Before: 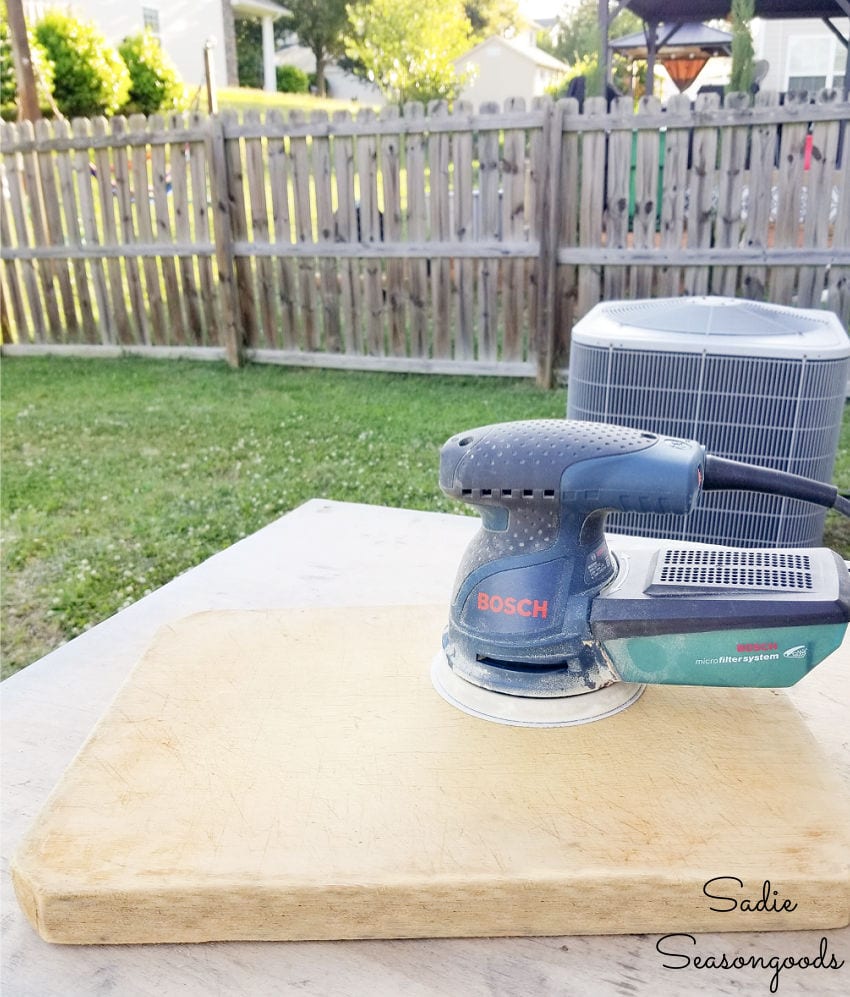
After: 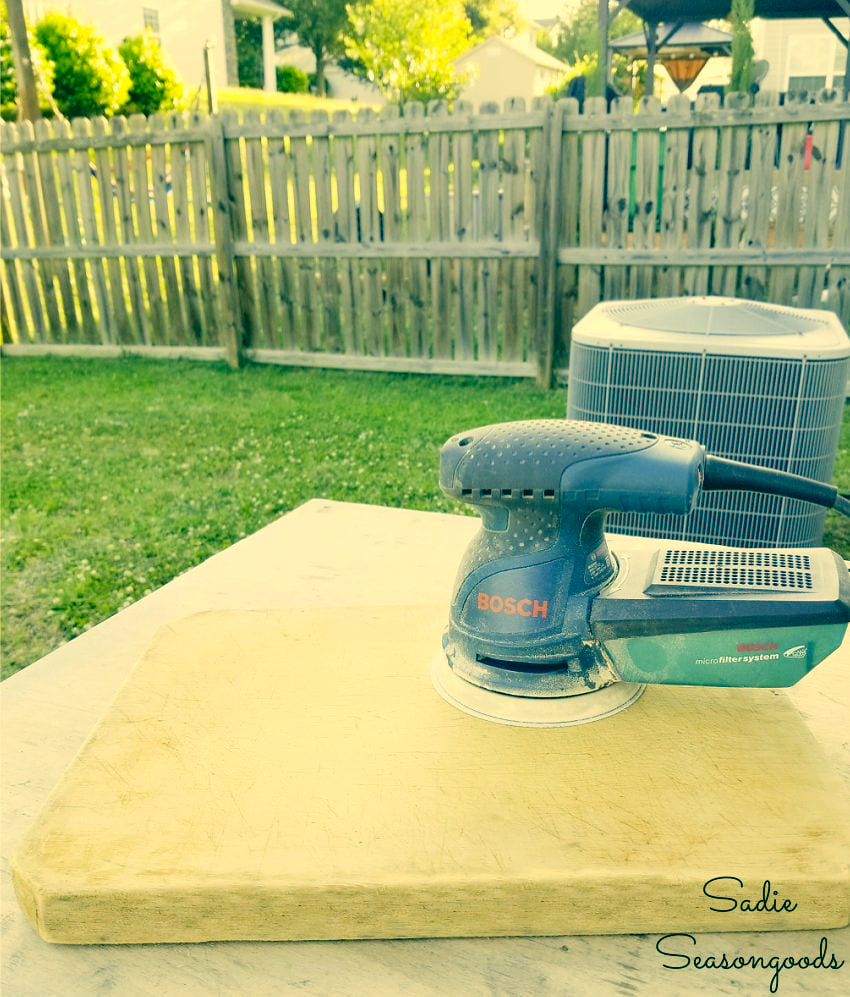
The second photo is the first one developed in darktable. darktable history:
color correction: highlights a* 1.92, highlights b* 34.41, shadows a* -37.22, shadows b* -5.6
